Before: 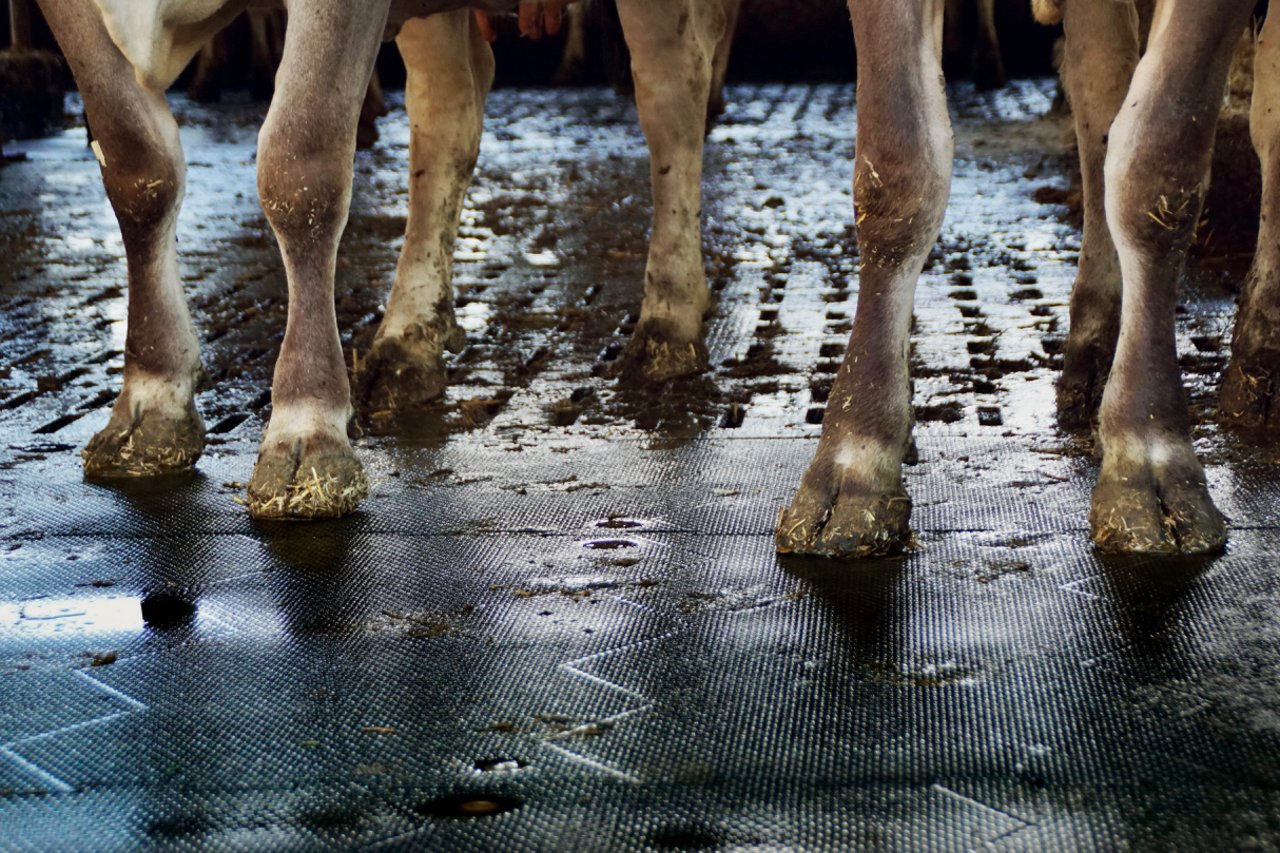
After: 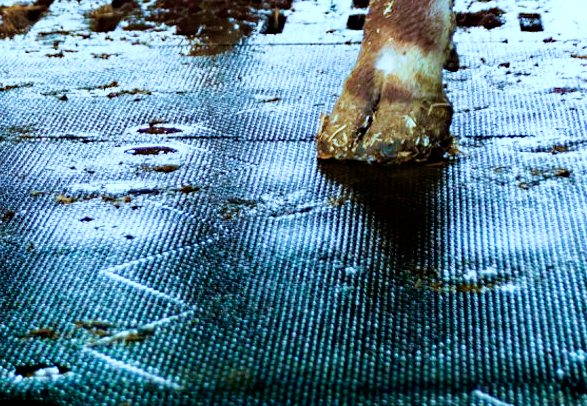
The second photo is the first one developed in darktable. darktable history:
base curve: curves: ch0 [(0, 0) (0.005, 0.002) (0.15, 0.3) (0.4, 0.7) (0.75, 0.95) (1, 1)], preserve colors none
color correction: highlights a* -8.83, highlights b* -22.38
velvia: strength 74.86%
shadows and highlights: shadows -22.36, highlights 45.41, soften with gaussian
crop: left 35.9%, top 46.251%, right 18.222%, bottom 6.093%
haze removal: compatibility mode true, adaptive false
